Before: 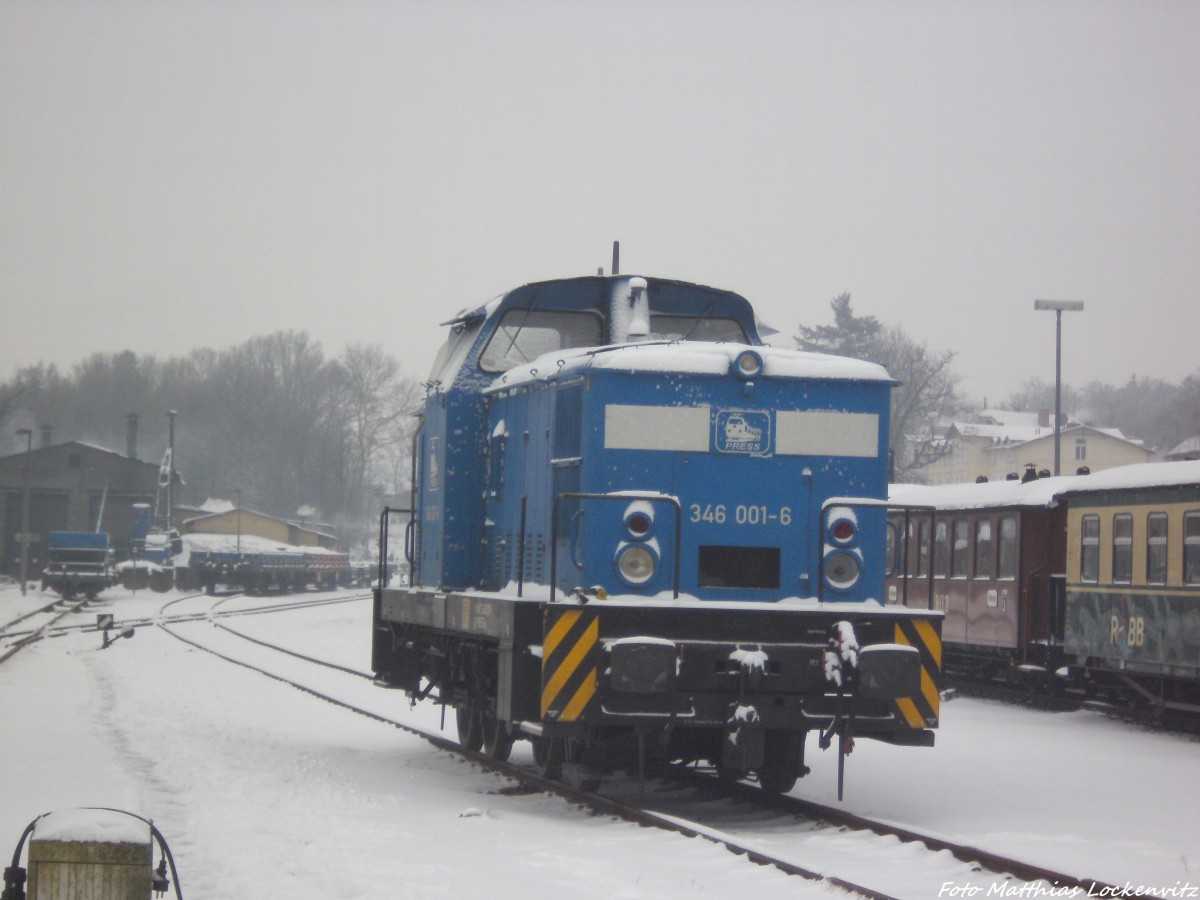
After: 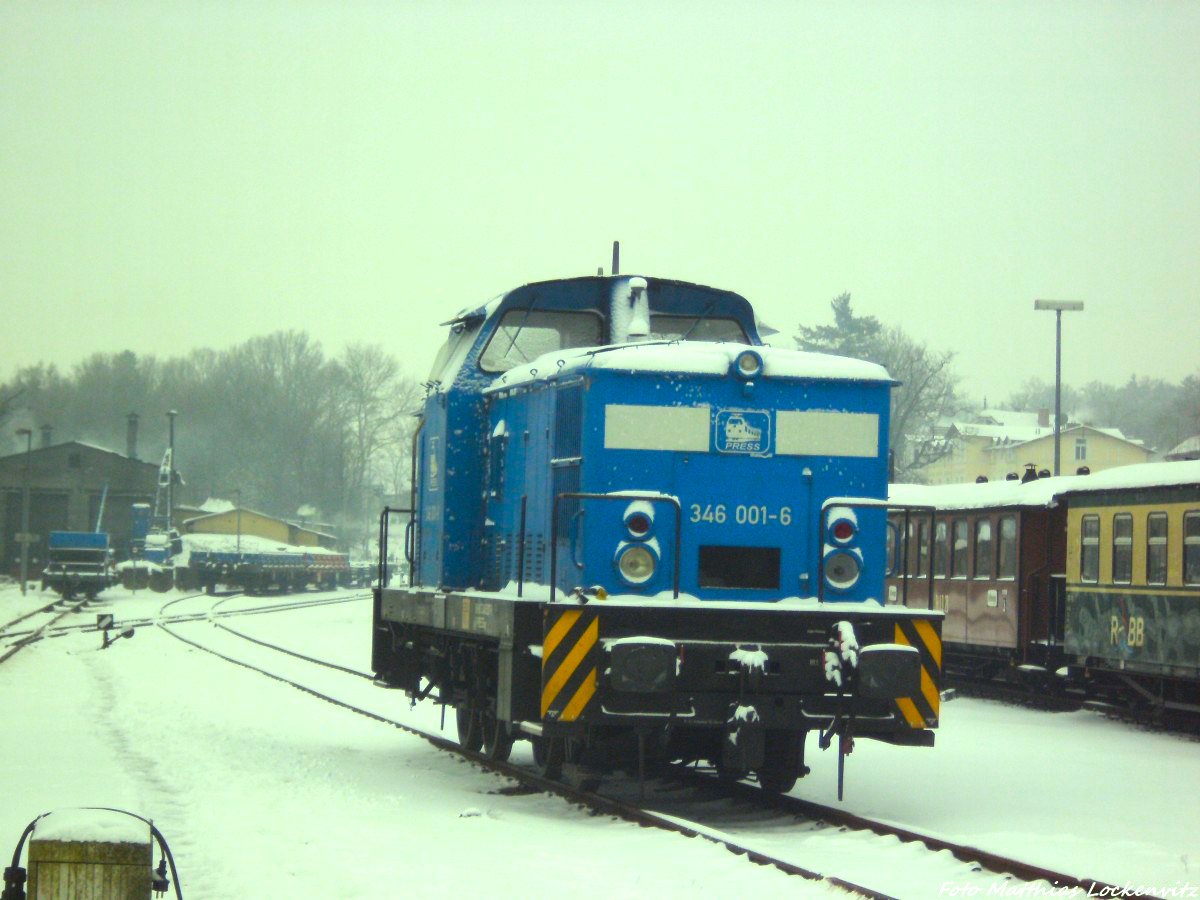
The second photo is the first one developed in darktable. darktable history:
color correction: highlights a* -10.77, highlights b* 9.8, saturation 1.72
tone equalizer: -8 EV -0.75 EV, -7 EV -0.7 EV, -6 EV -0.6 EV, -5 EV -0.4 EV, -3 EV 0.4 EV, -2 EV 0.6 EV, -1 EV 0.7 EV, +0 EV 0.75 EV, edges refinement/feathering 500, mask exposure compensation -1.57 EV, preserve details no
rgb curve: mode RGB, independent channels
